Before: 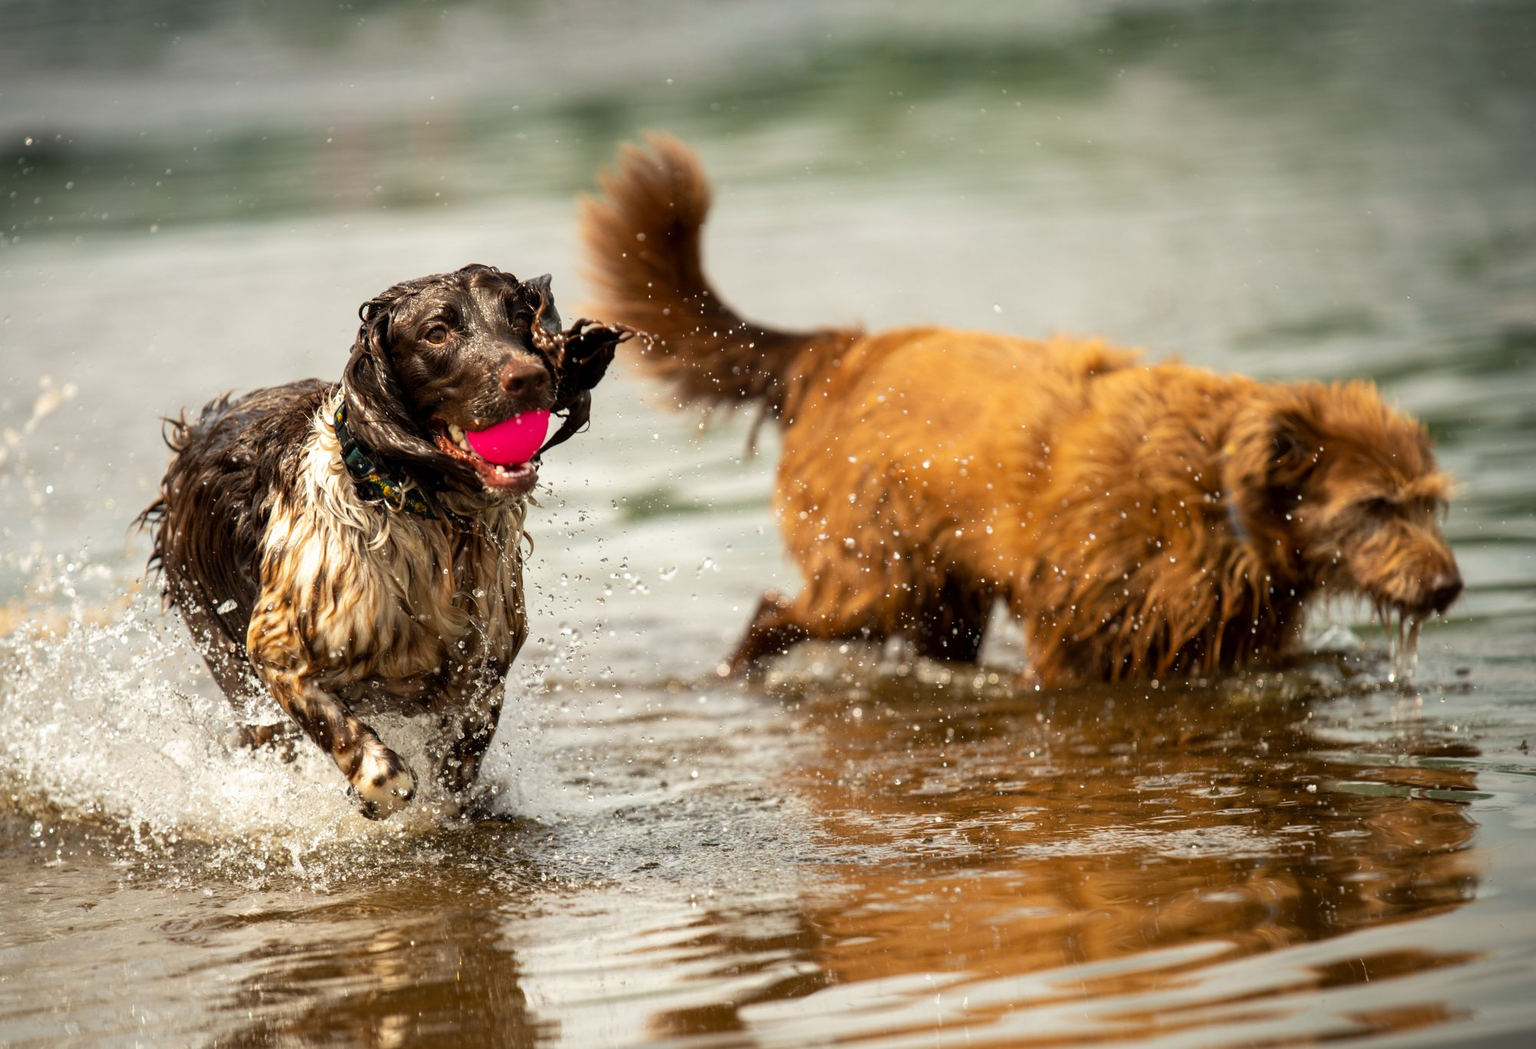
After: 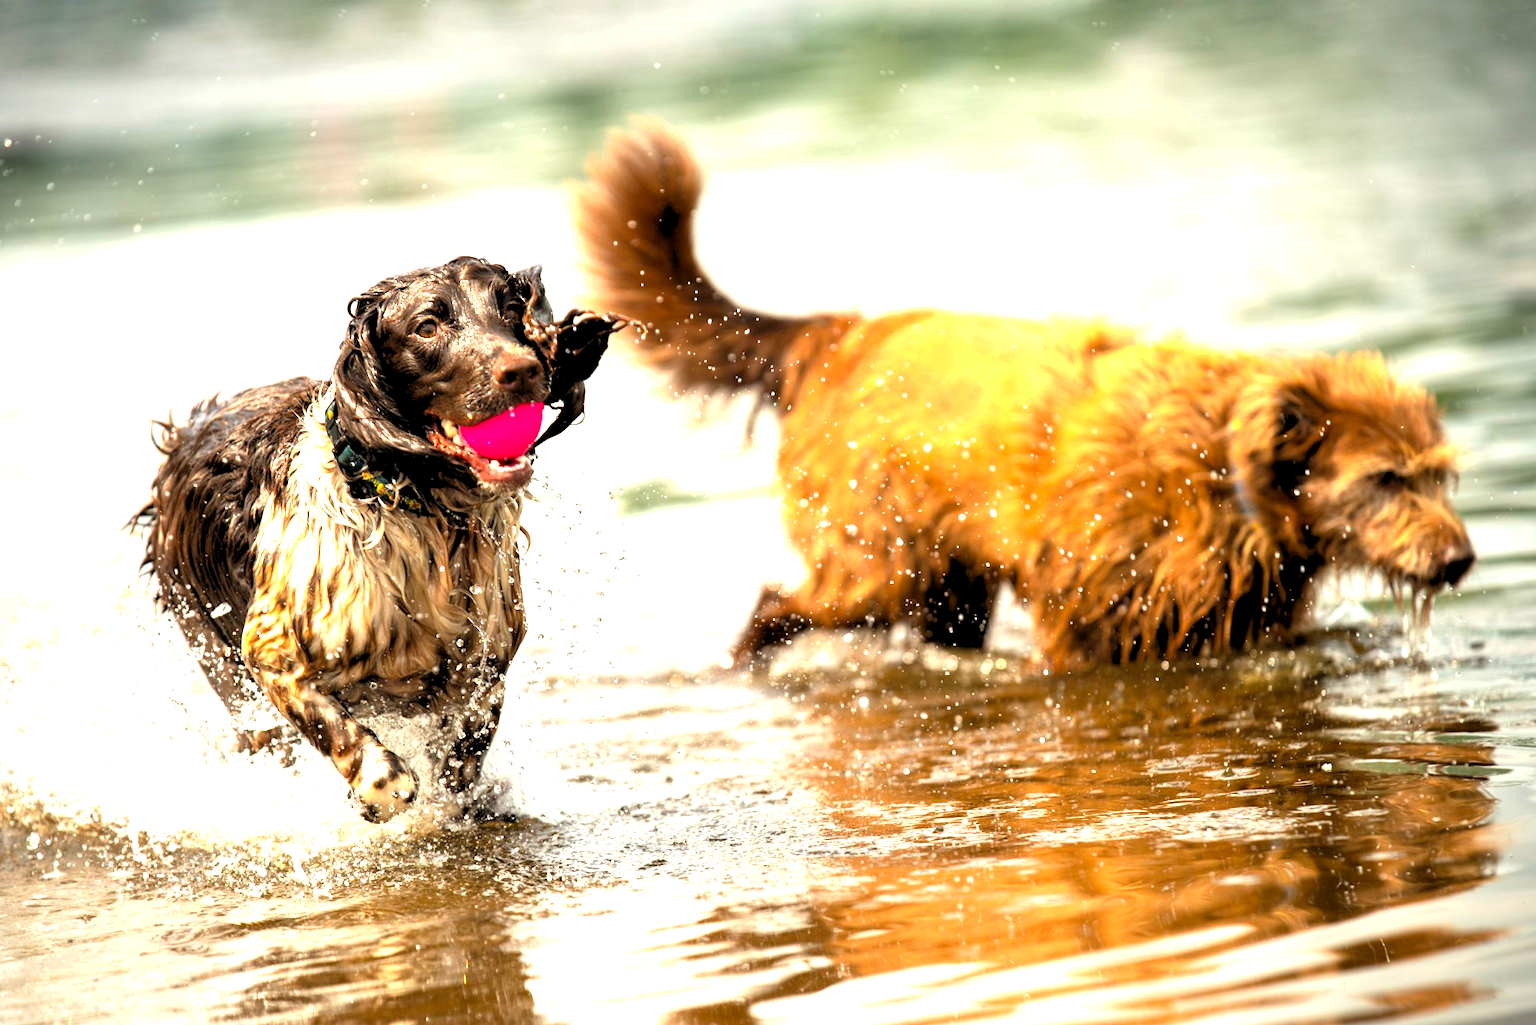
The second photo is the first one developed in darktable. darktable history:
exposure: black level correction 0, exposure 1.1 EV, compensate highlight preservation false
color correction: saturation 1.1
rotate and perspective: rotation -1.42°, crop left 0.016, crop right 0.984, crop top 0.035, crop bottom 0.965
rgb levels: levels [[0.01, 0.419, 0.839], [0, 0.5, 1], [0, 0.5, 1]]
